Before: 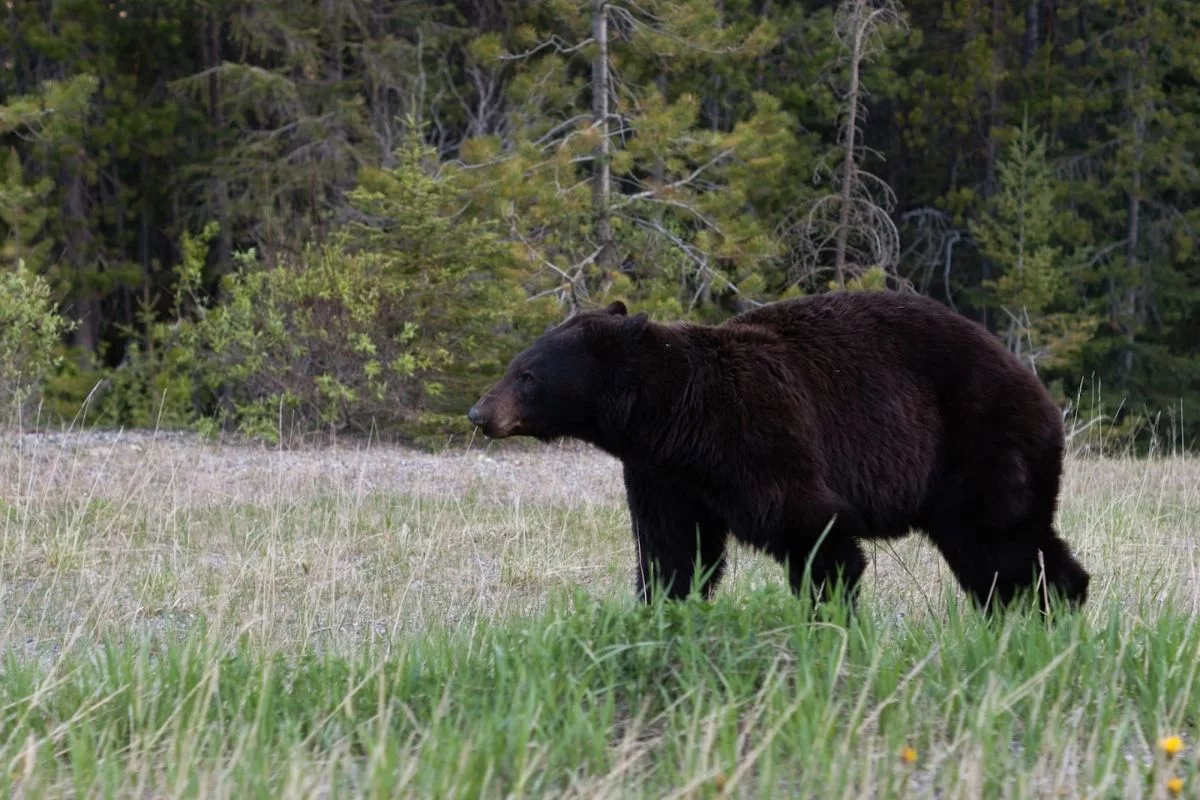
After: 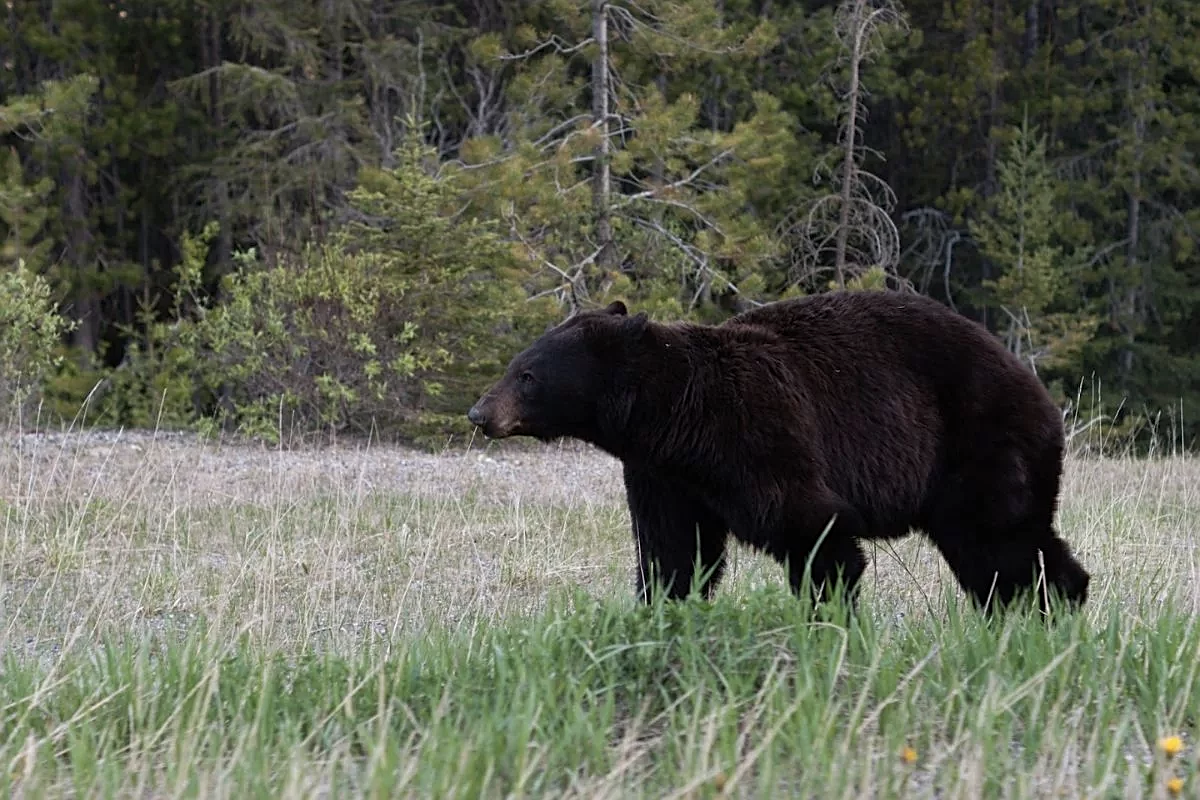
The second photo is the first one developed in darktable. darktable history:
sharpen: on, module defaults
color correction: highlights b* 0.036, saturation 0.813
